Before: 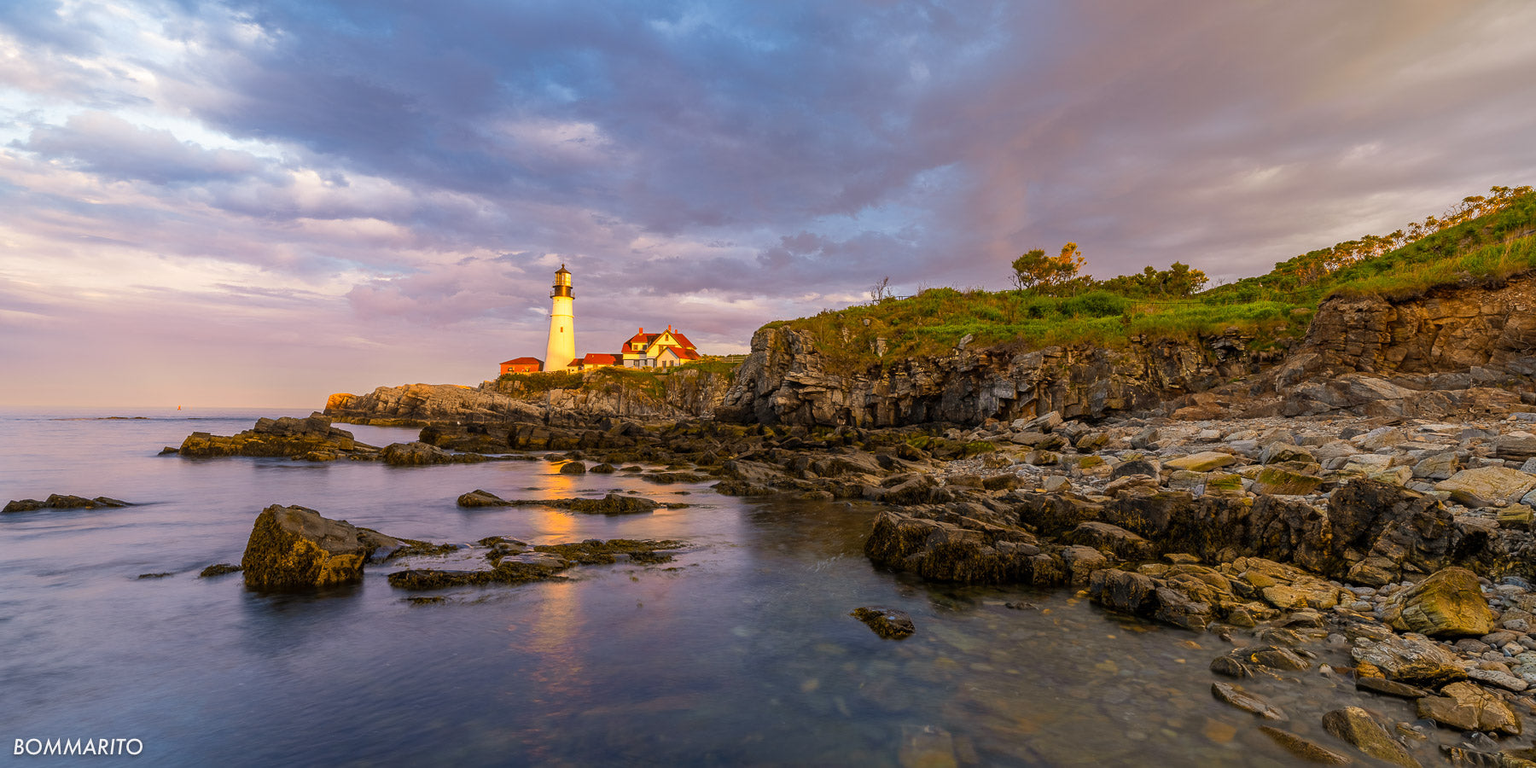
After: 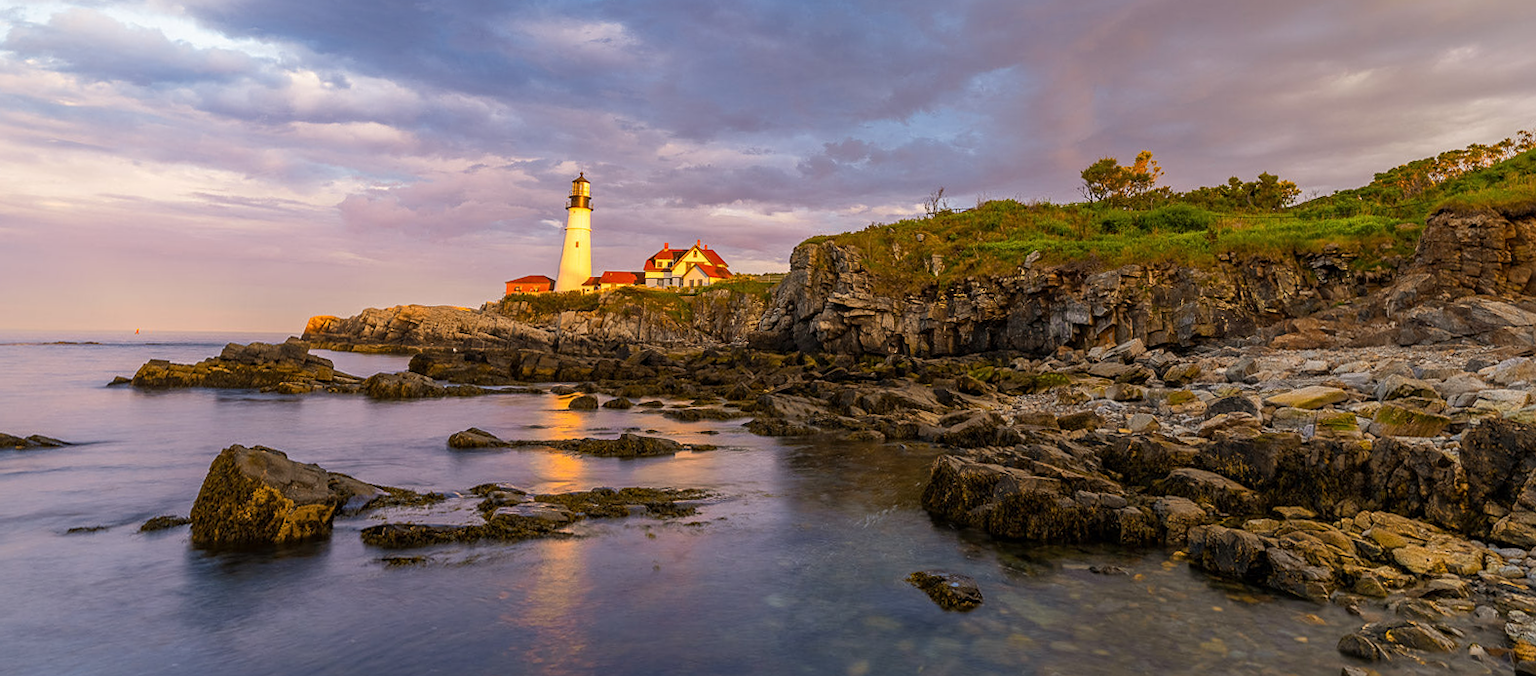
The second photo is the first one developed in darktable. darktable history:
crop and rotate: angle 0.03°, top 11.643%, right 5.651%, bottom 11.189%
sharpen: amount 0.2
rotate and perspective: rotation 0.215°, lens shift (vertical) -0.139, crop left 0.069, crop right 0.939, crop top 0.002, crop bottom 0.996
